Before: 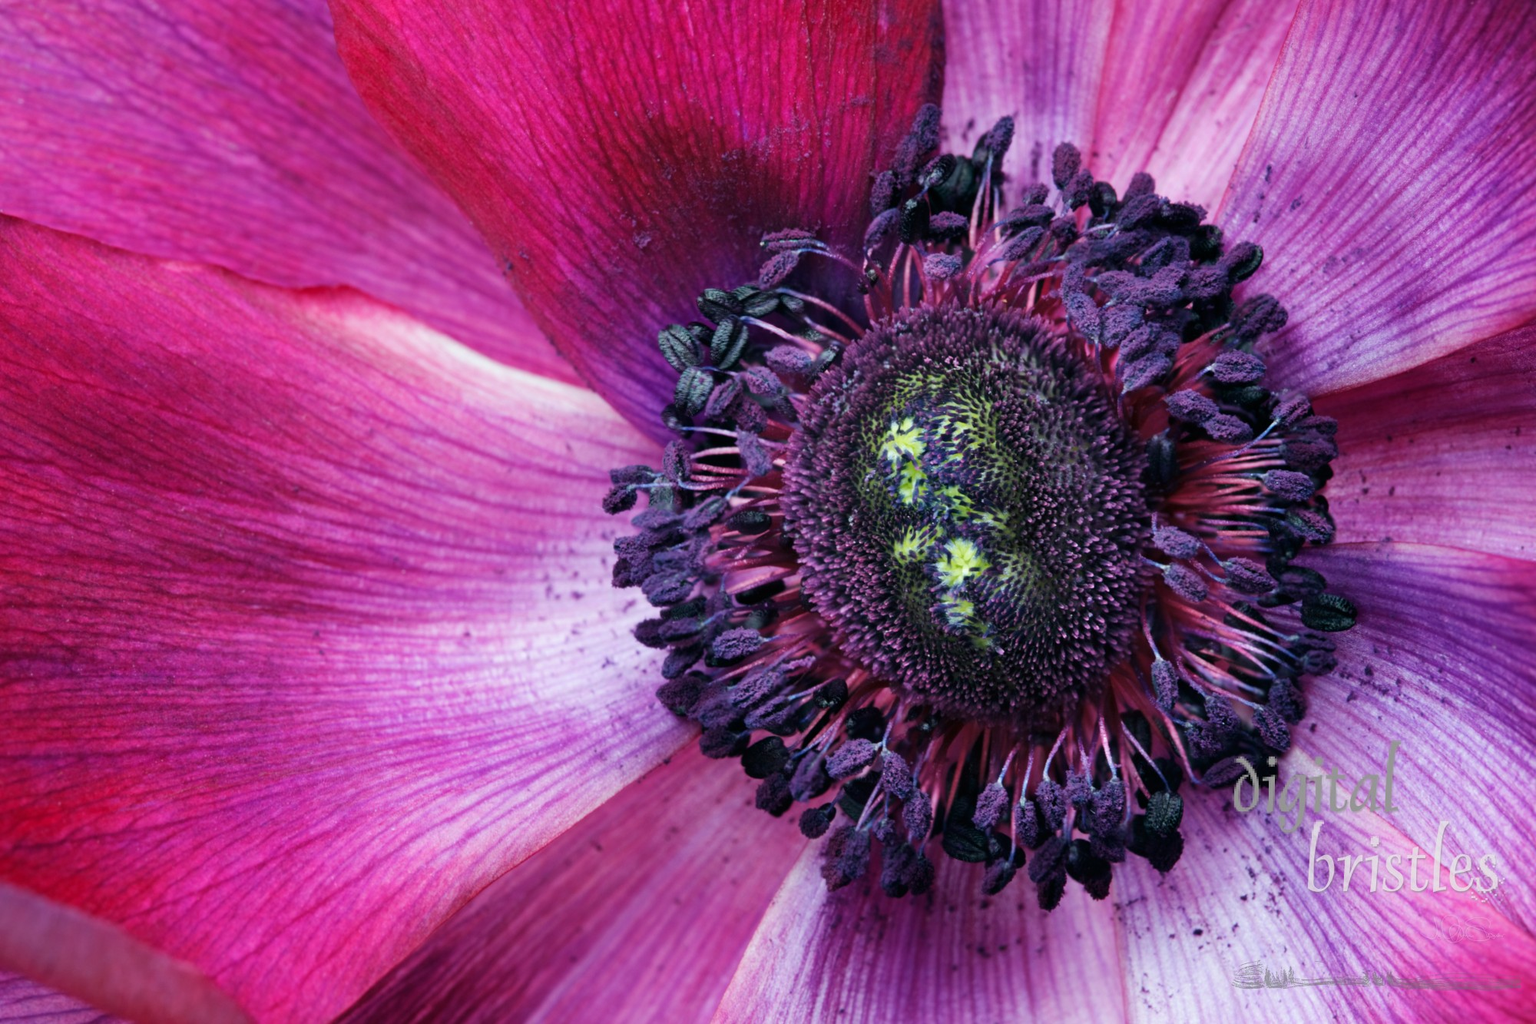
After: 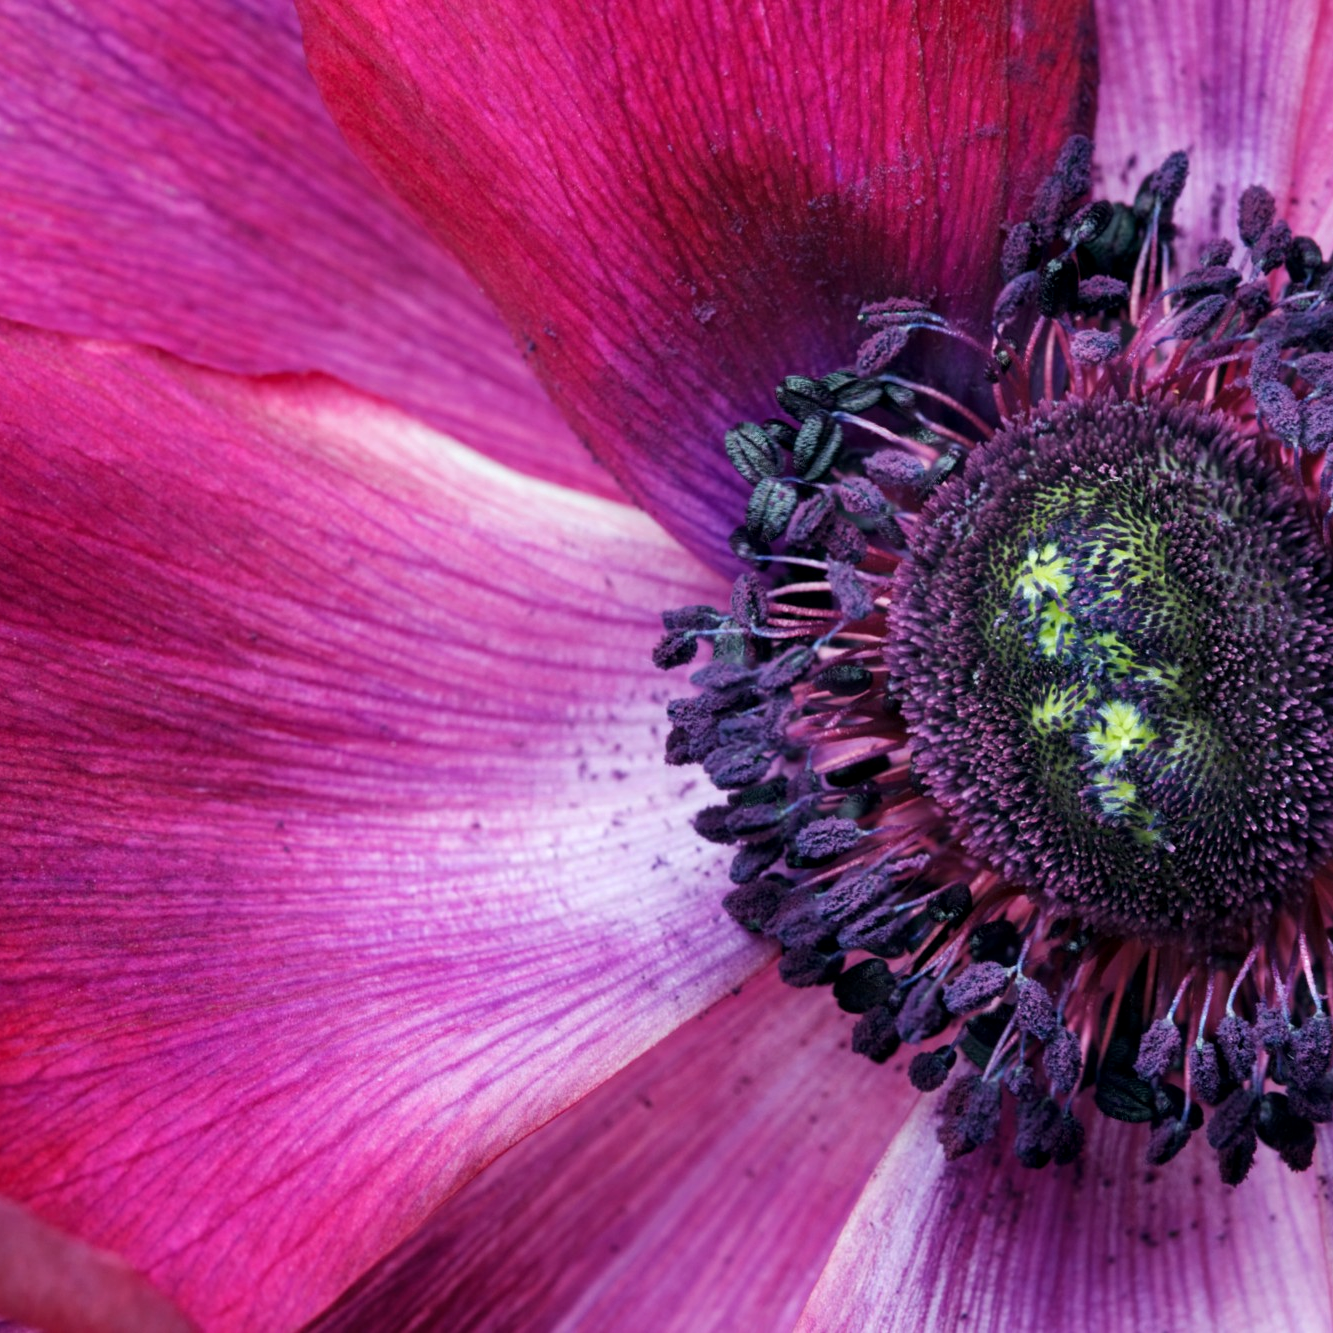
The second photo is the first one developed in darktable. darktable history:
local contrast: highlights 100%, shadows 100%, detail 120%, midtone range 0.2
crop and rotate: left 6.617%, right 26.717%
